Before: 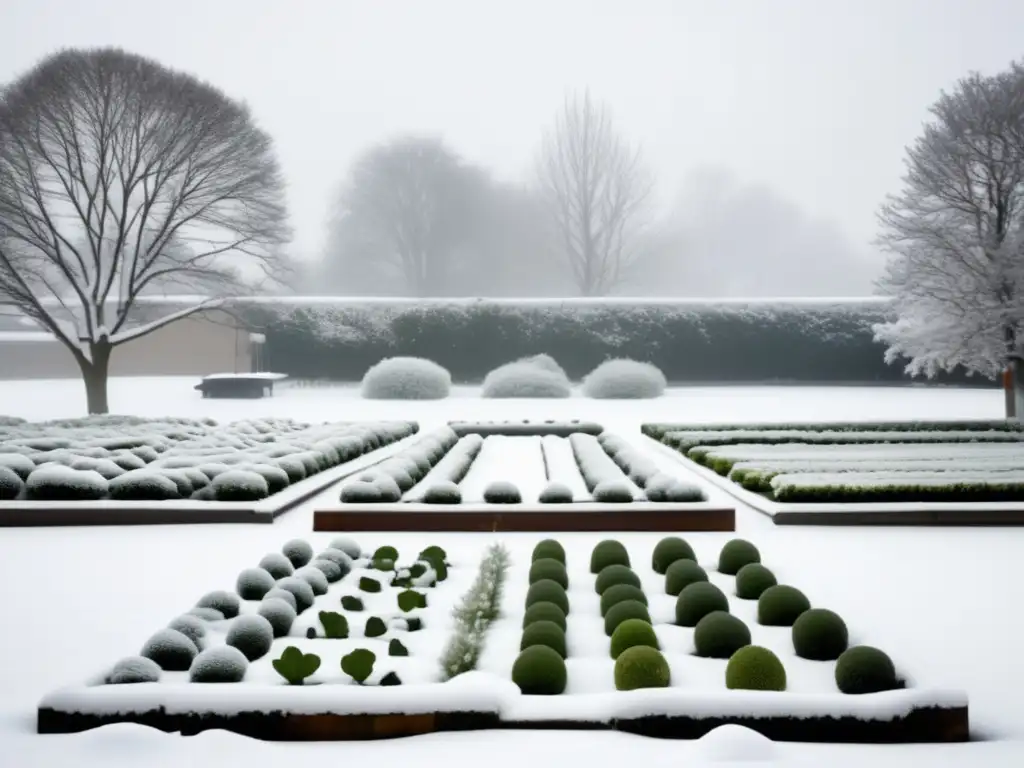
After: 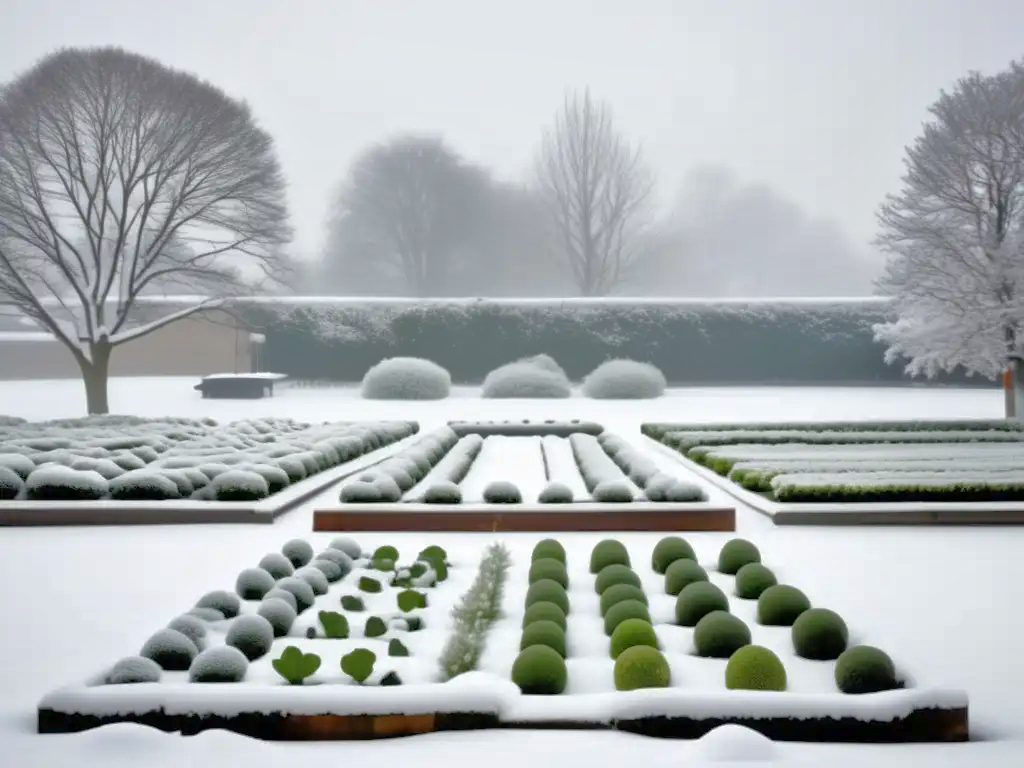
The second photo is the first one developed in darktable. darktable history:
tone equalizer: -7 EV 0.15 EV, -6 EV 0.6 EV, -5 EV 1.15 EV, -4 EV 1.33 EV, -3 EV 1.15 EV, -2 EV 0.6 EV, -1 EV 0.15 EV, mask exposure compensation -0.5 EV
shadows and highlights: on, module defaults
